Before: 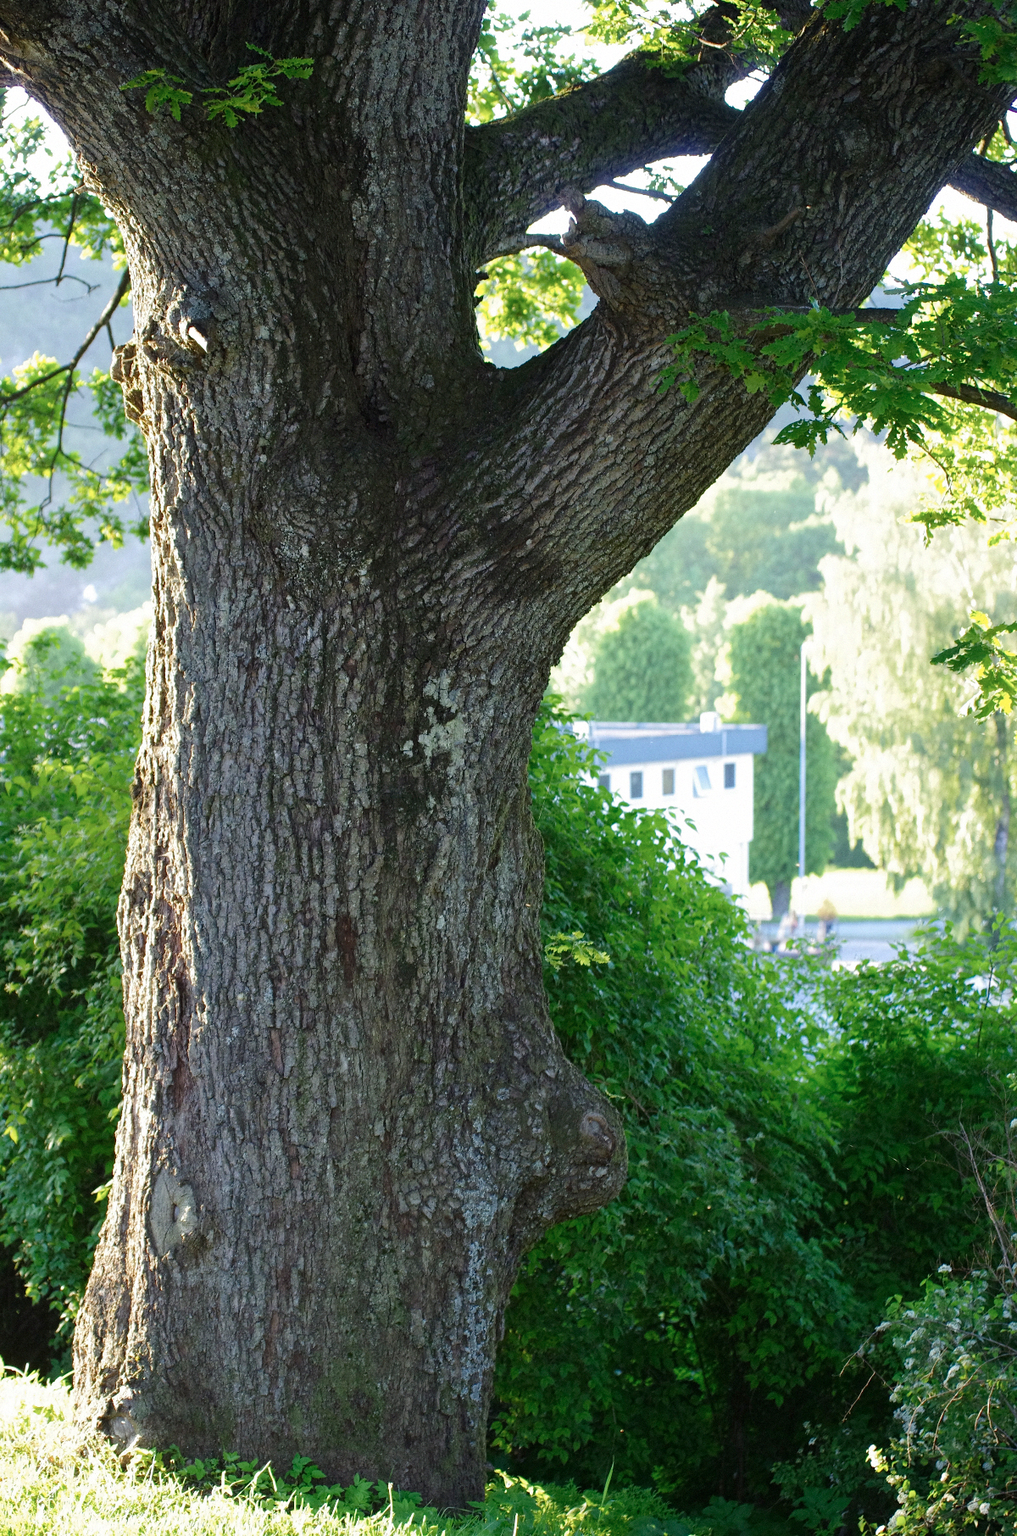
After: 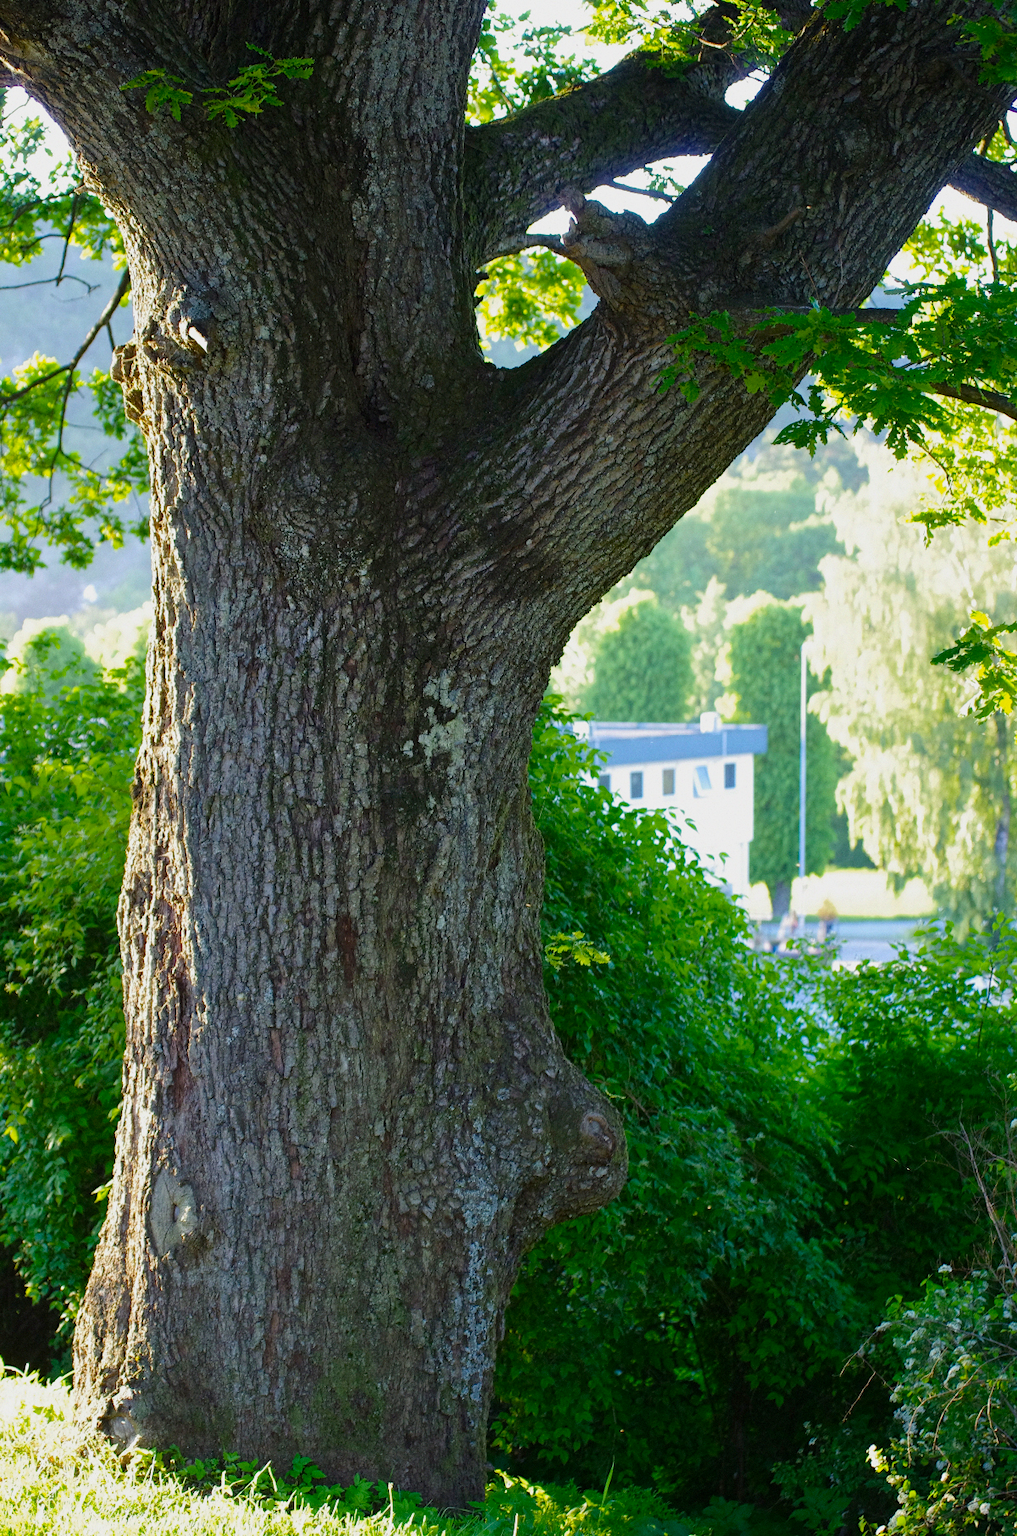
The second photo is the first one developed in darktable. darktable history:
color balance rgb: perceptual saturation grading › global saturation 30%, global vibrance 20%
exposure: exposure -0.242 EV, compensate highlight preservation false
